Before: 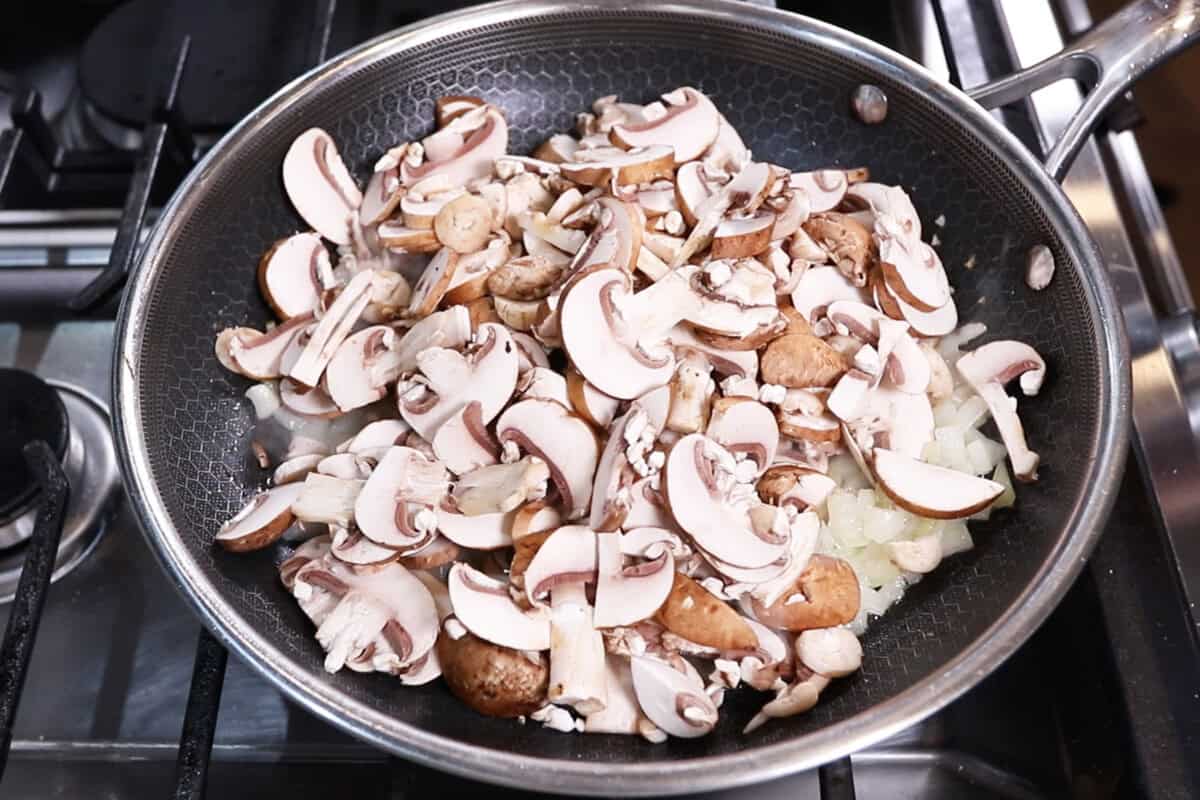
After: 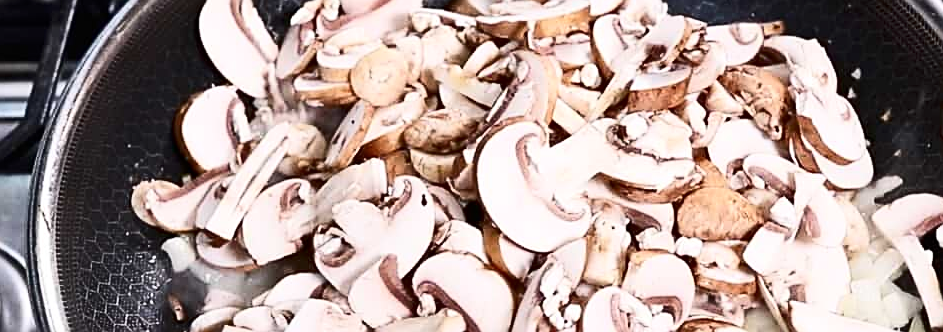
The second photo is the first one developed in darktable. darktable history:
contrast brightness saturation: contrast 0.28
exposure: compensate highlight preservation false
crop: left 7.036%, top 18.398%, right 14.379%, bottom 40.043%
sharpen: on, module defaults
